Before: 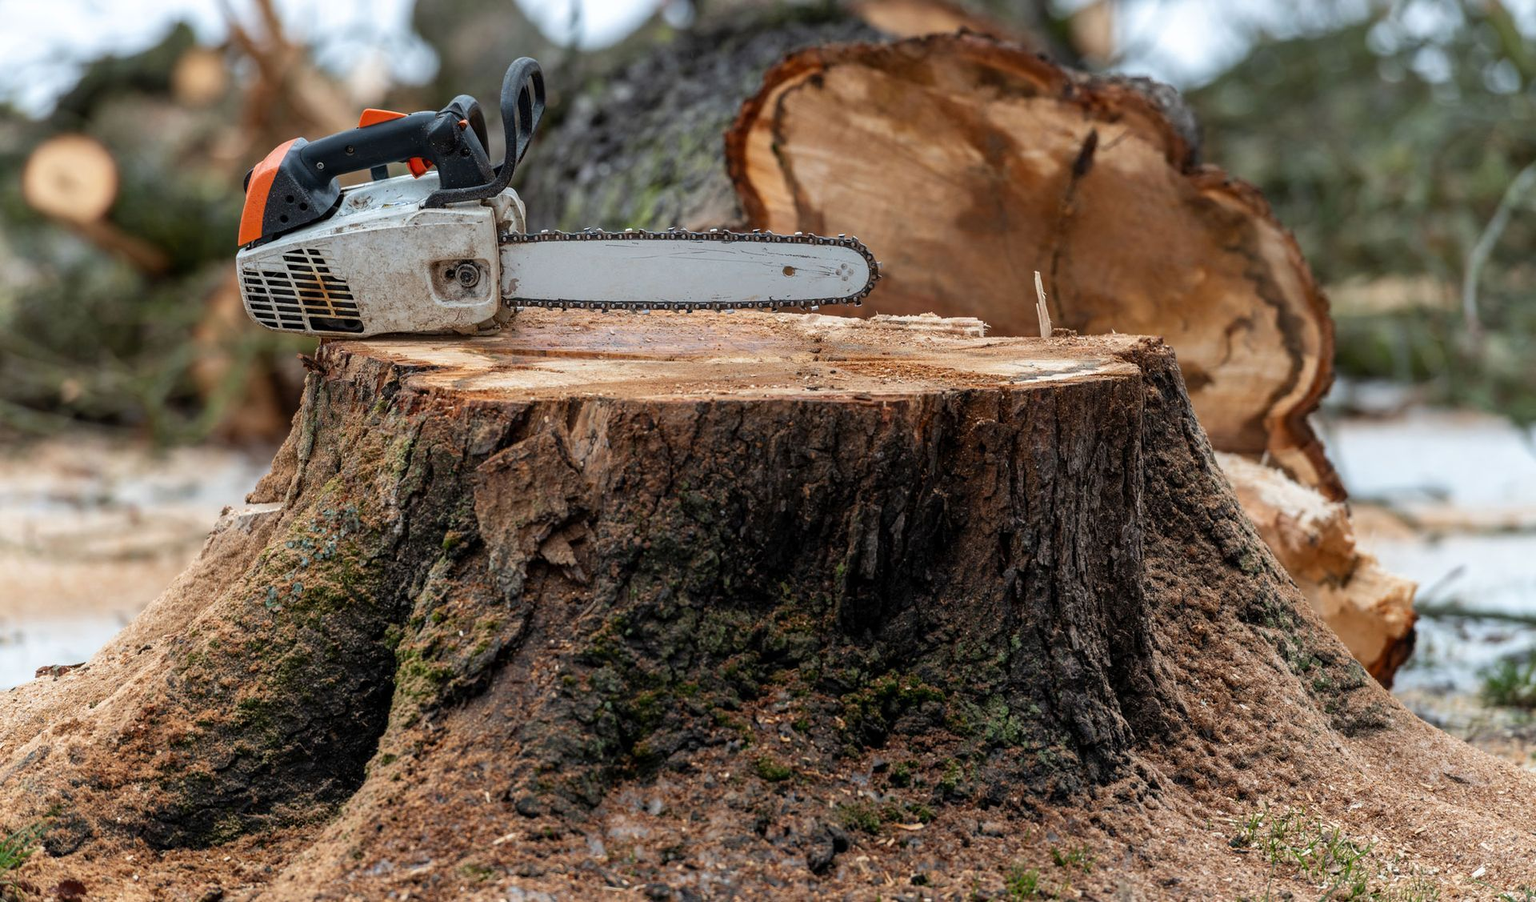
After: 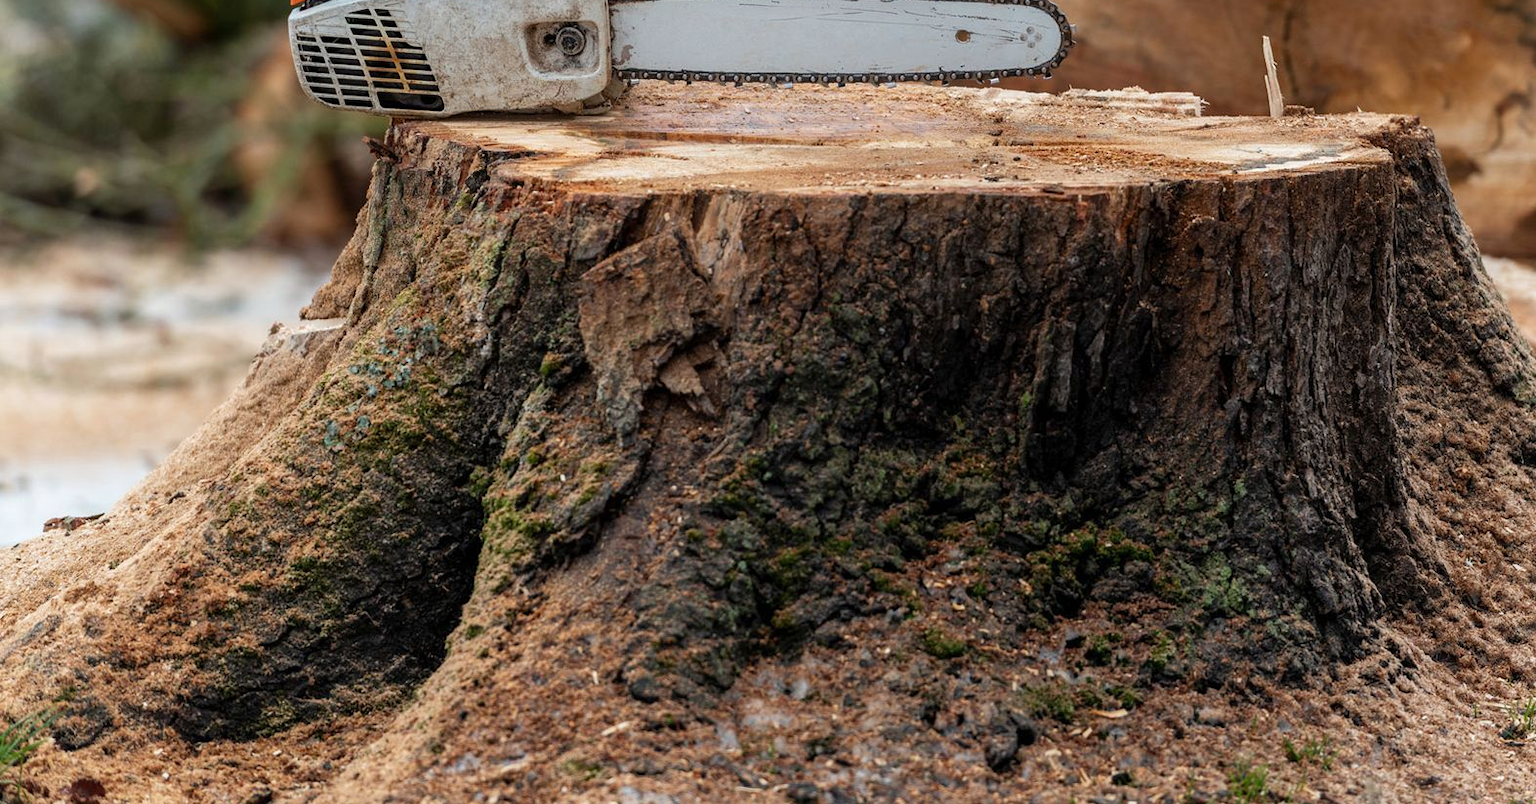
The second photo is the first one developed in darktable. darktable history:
color calibration: illuminant same as pipeline (D50), adaptation XYZ, x 0.345, y 0.359, temperature 5012.66 K
crop: top 26.868%, right 18.026%
base curve: curves: ch0 [(0, 0) (0.472, 0.508) (1, 1)], preserve colors none
